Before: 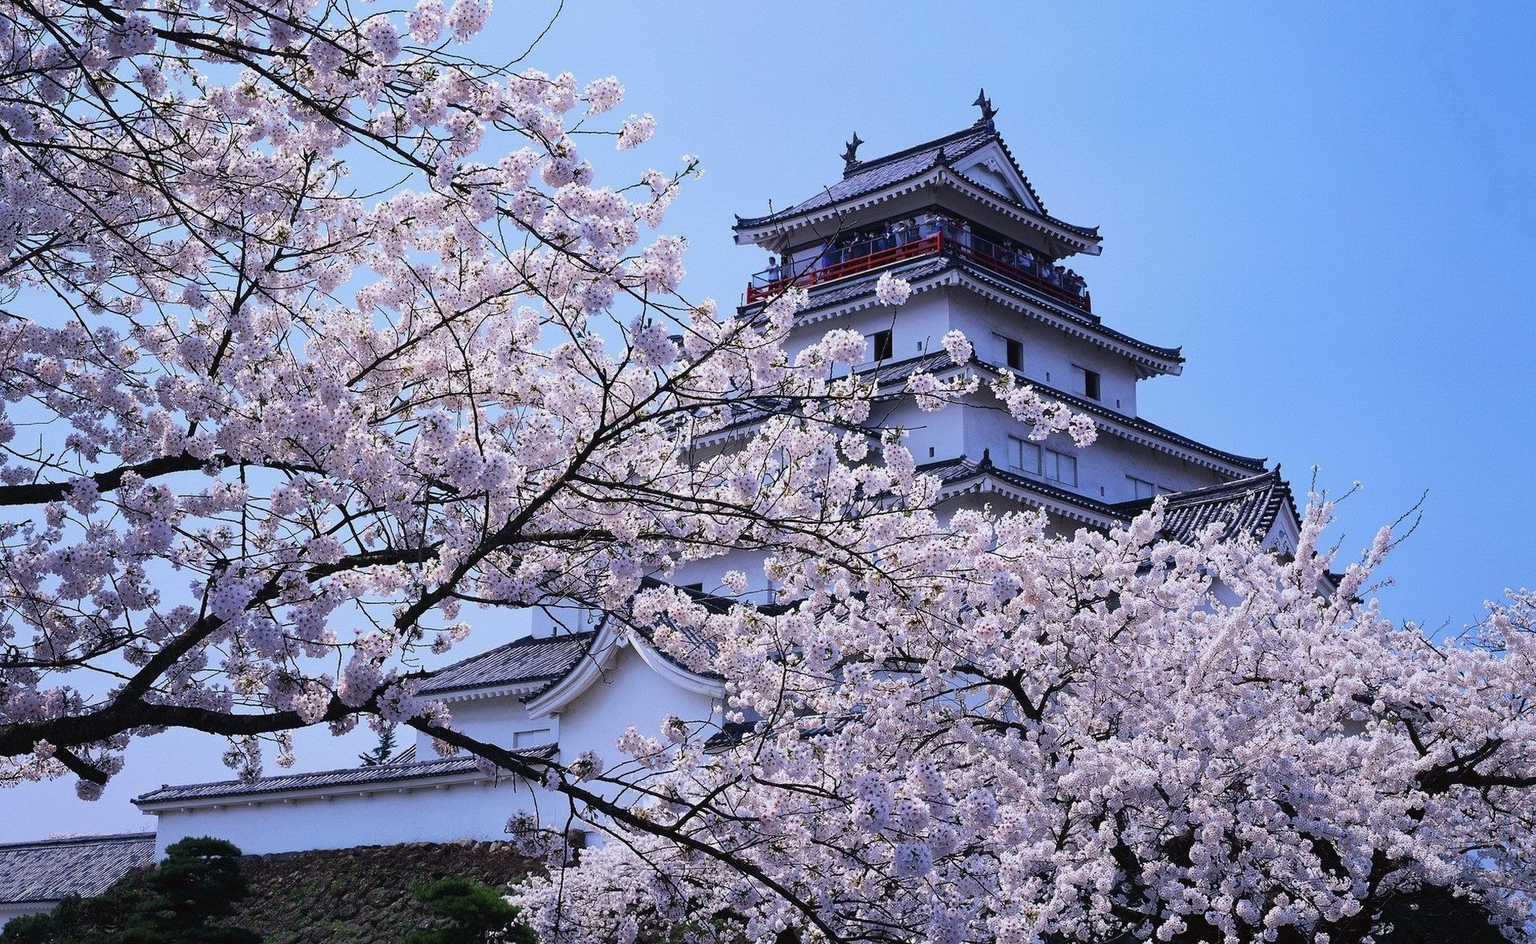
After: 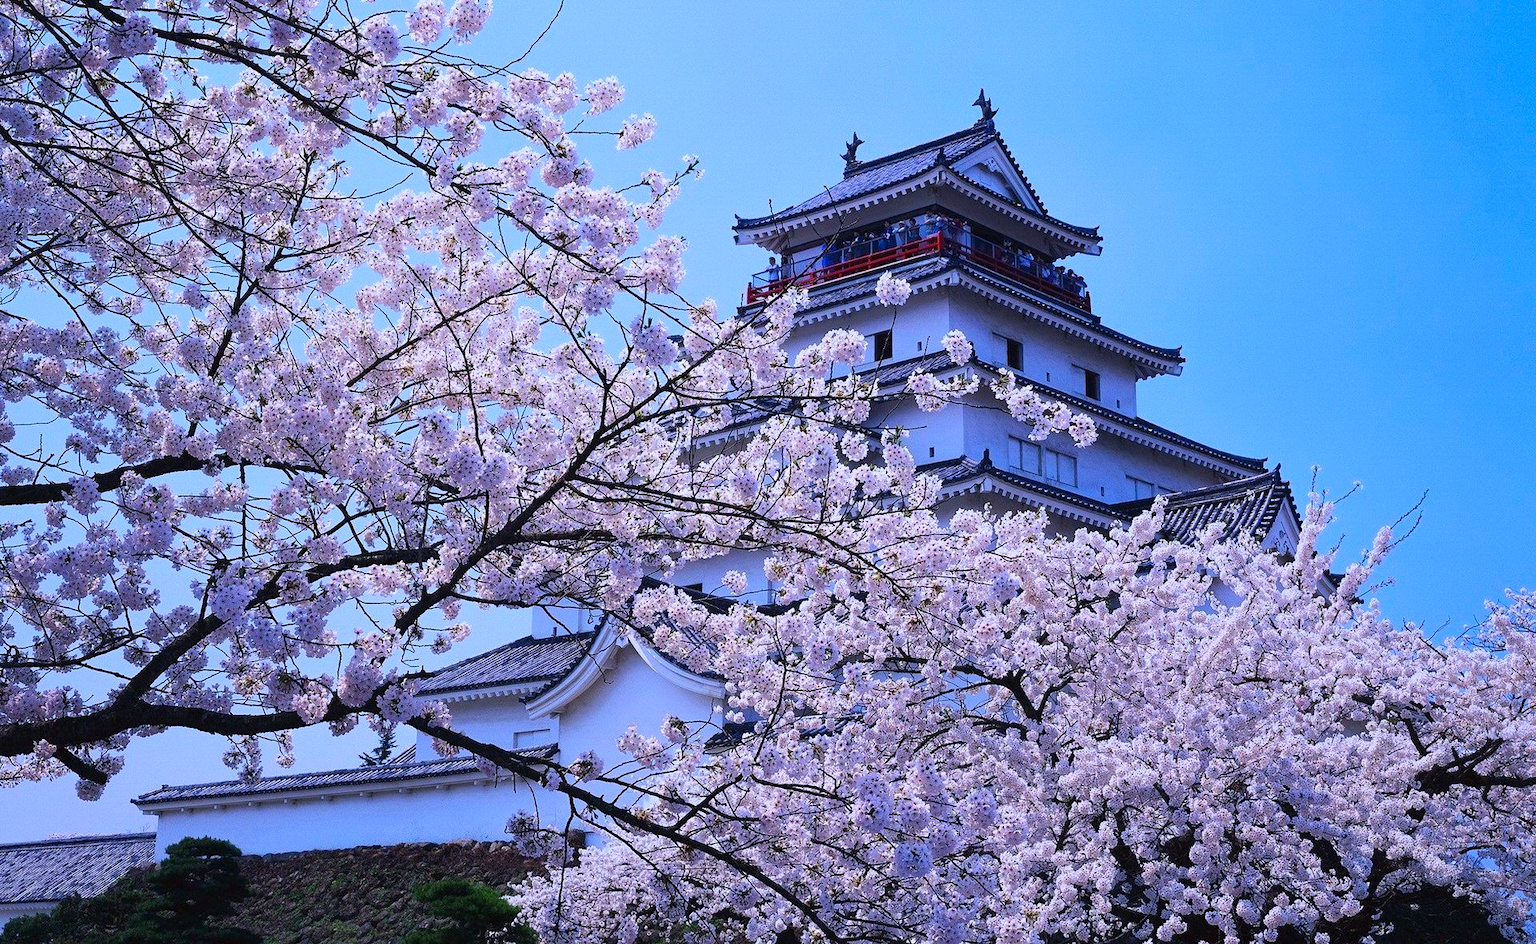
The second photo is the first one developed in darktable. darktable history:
color calibration: illuminant as shot in camera, x 0.358, y 0.373, temperature 4628.91 K
exposure: compensate highlight preservation false
color correction: saturation 1.32
tone equalizer: on, module defaults
